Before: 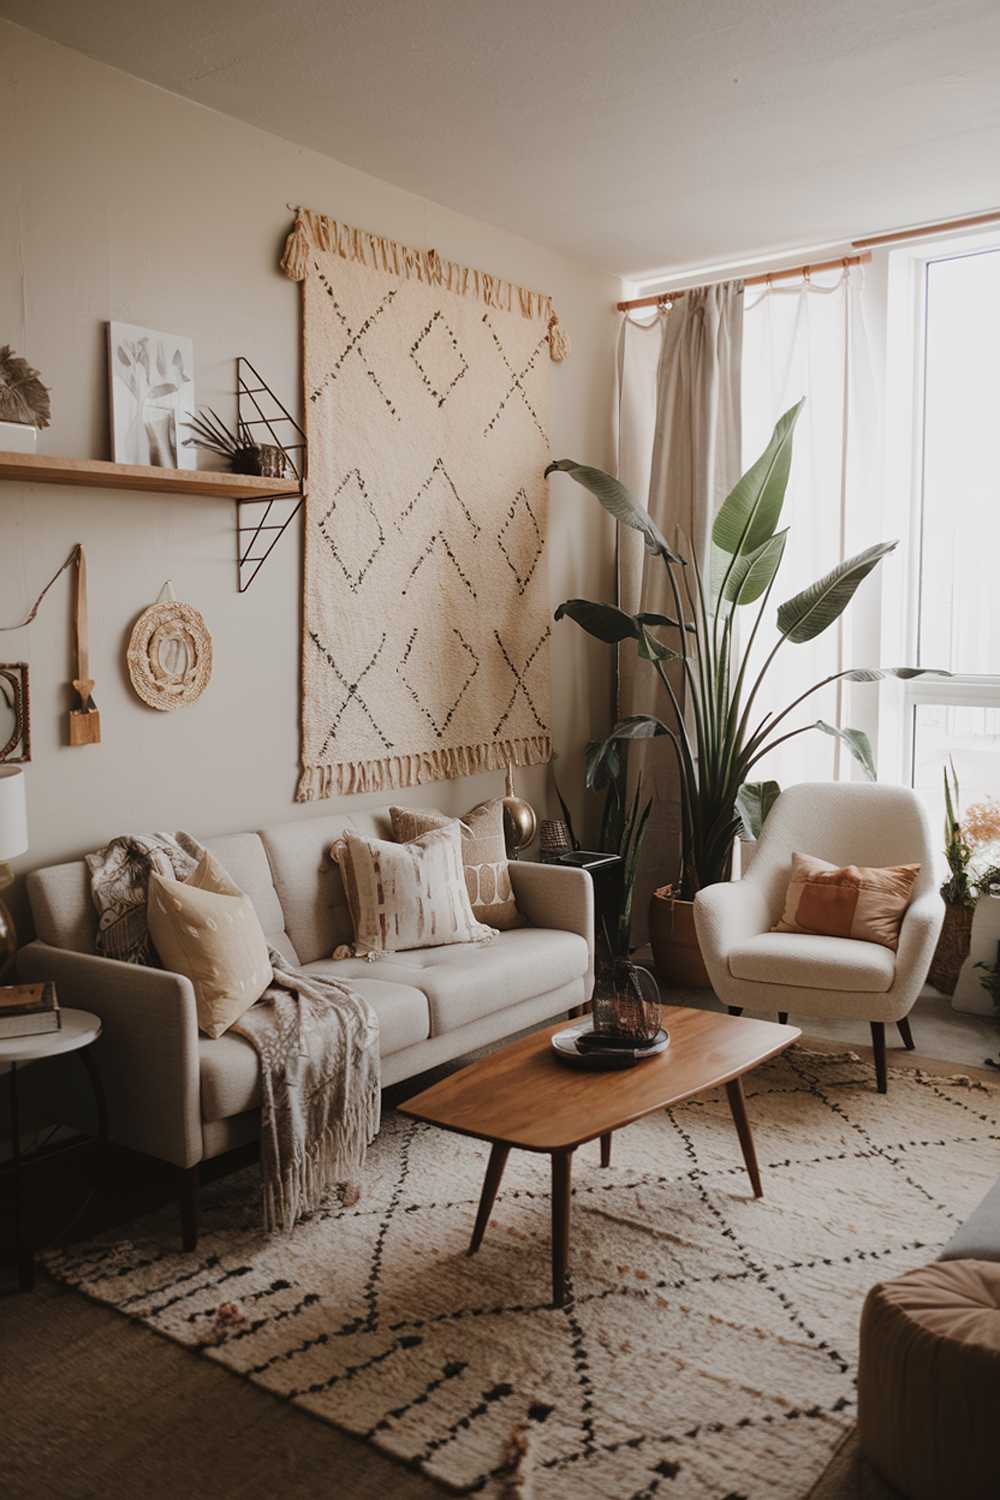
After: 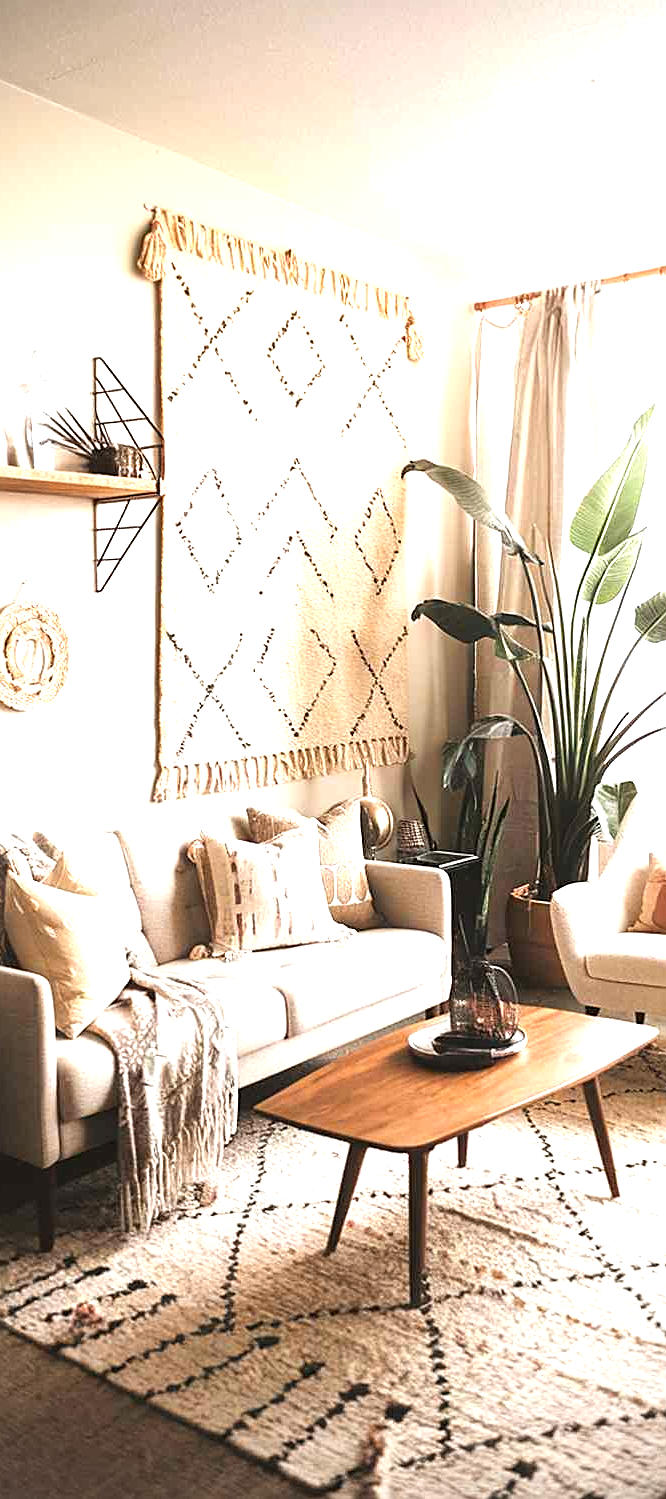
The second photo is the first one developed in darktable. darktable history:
base curve: curves: ch0 [(0, 0) (0.989, 0.992)], preserve colors none
crop and rotate: left 14.397%, right 18.952%
tone equalizer: -8 EV -0.408 EV, -7 EV -0.428 EV, -6 EV -0.313 EV, -5 EV -0.199 EV, -3 EV 0.205 EV, -2 EV 0.335 EV, -1 EV 0.387 EV, +0 EV 0.406 EV
sharpen: on, module defaults
vignetting: brightness -0.266
exposure: black level correction 0, exposure 1.498 EV, compensate highlight preservation false
